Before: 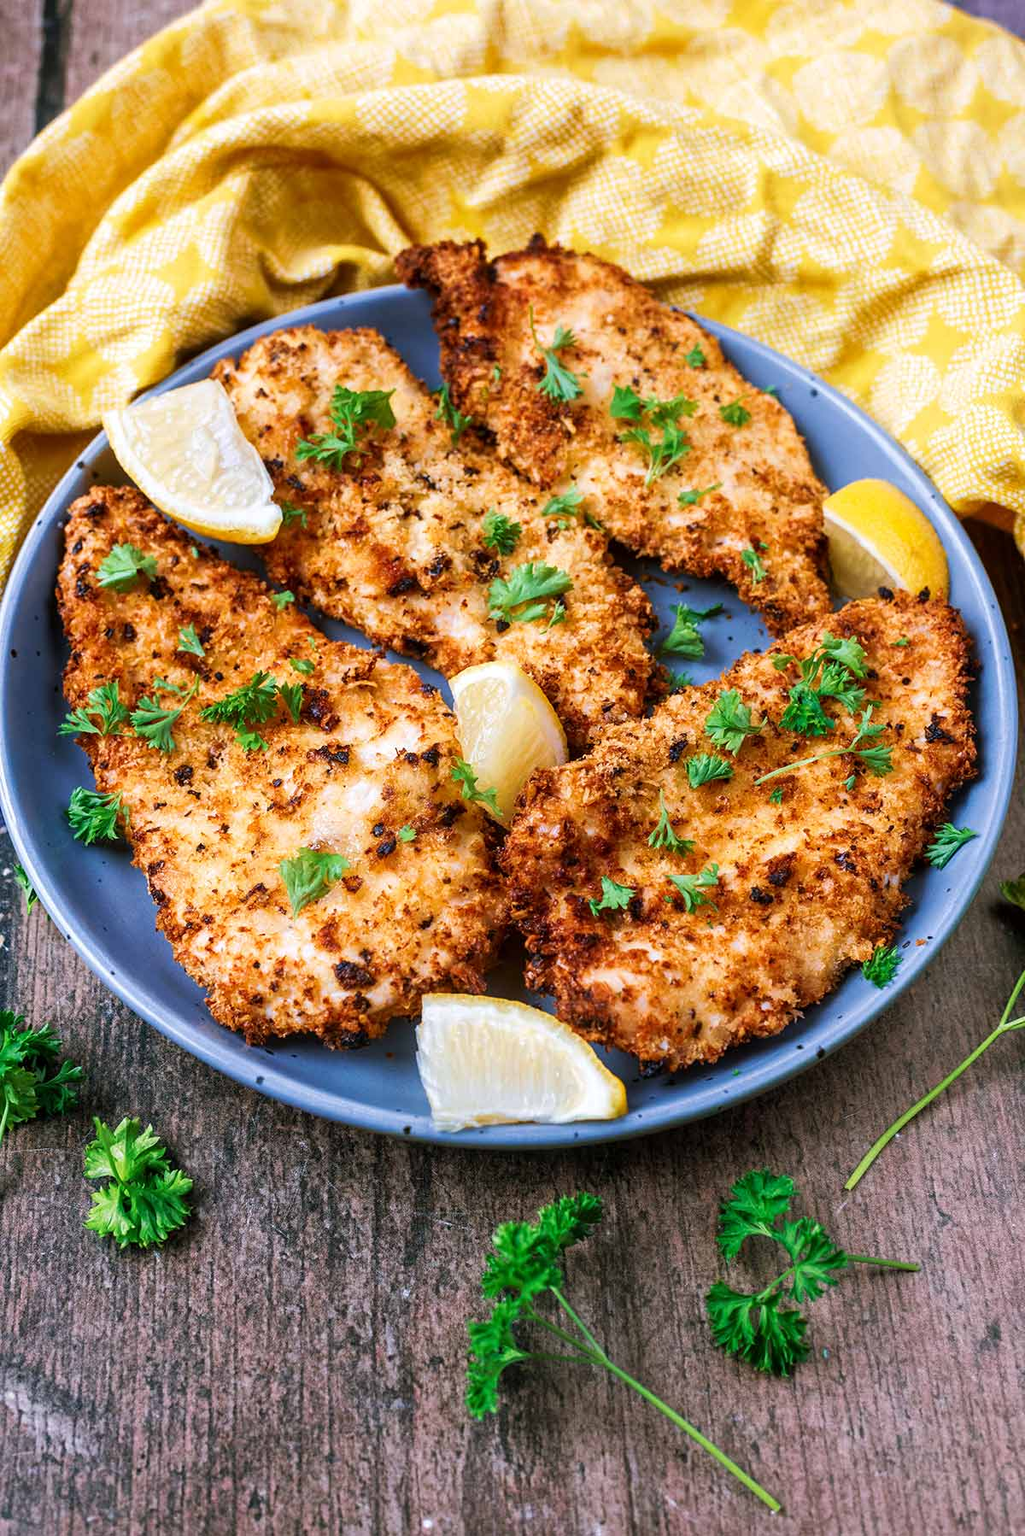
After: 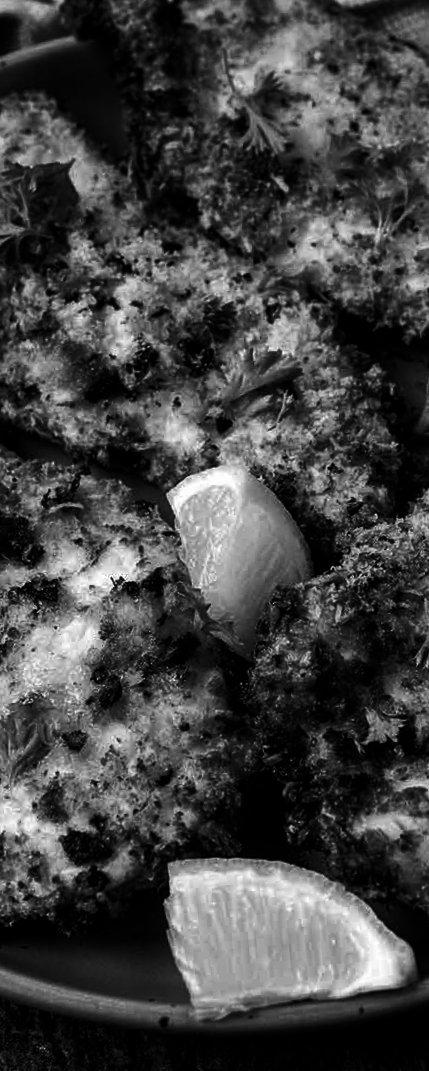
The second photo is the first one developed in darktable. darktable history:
crop and rotate: left 29.476%, top 10.214%, right 35.32%, bottom 17.333%
contrast brightness saturation: contrast 0.02, brightness -1, saturation -1
rotate and perspective: rotation -5°, crop left 0.05, crop right 0.952, crop top 0.11, crop bottom 0.89
